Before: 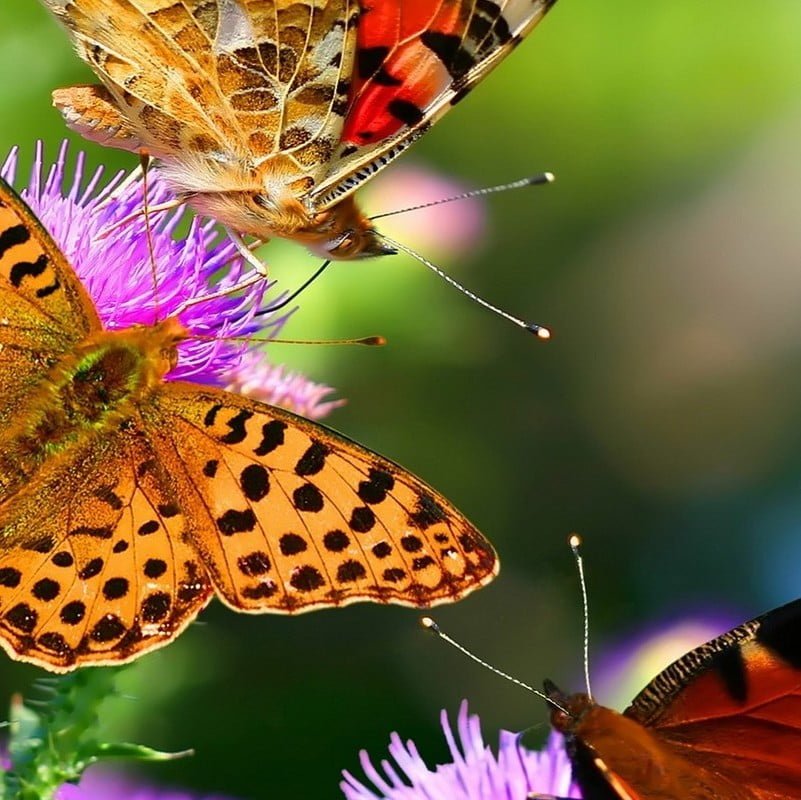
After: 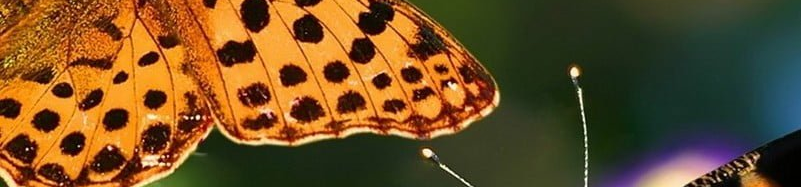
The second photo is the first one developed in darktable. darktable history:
crop and rotate: top 58.754%, bottom 17.868%
